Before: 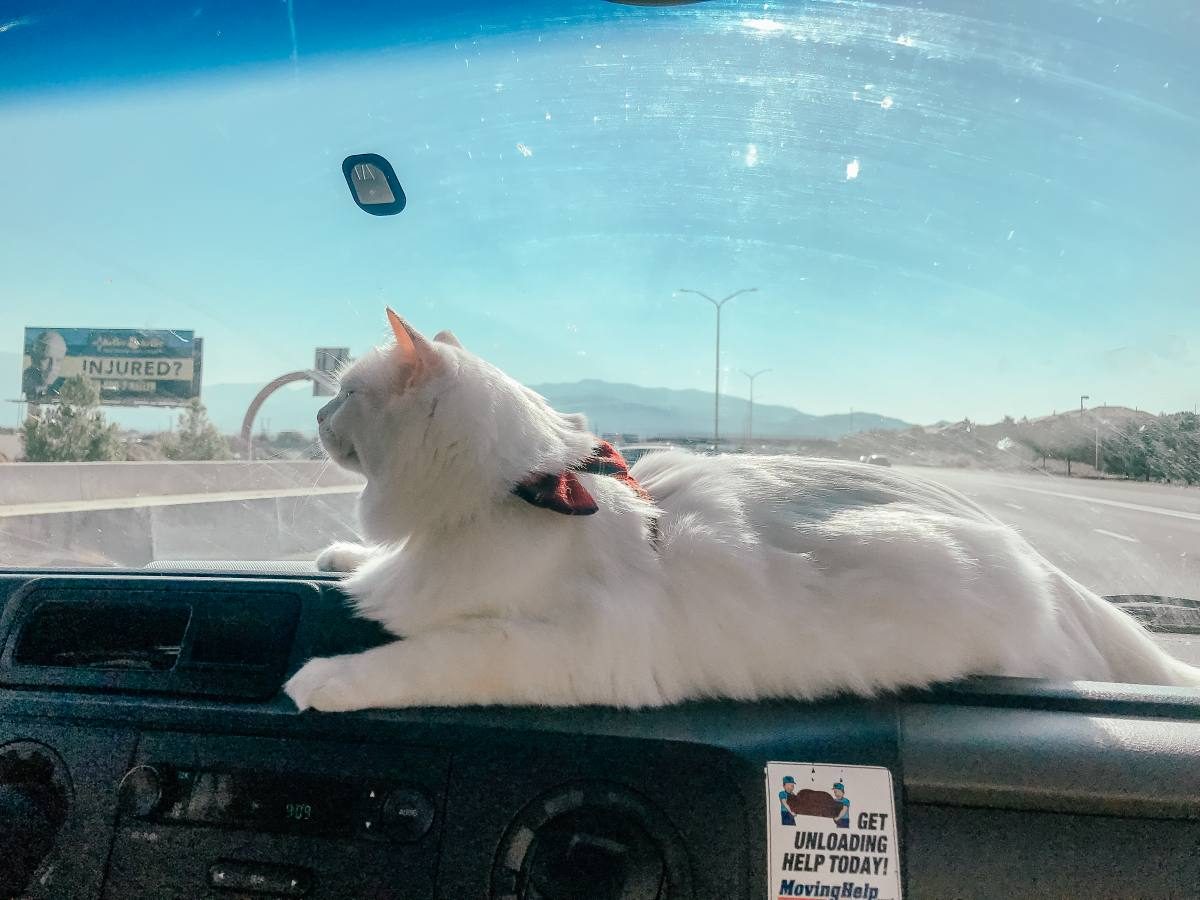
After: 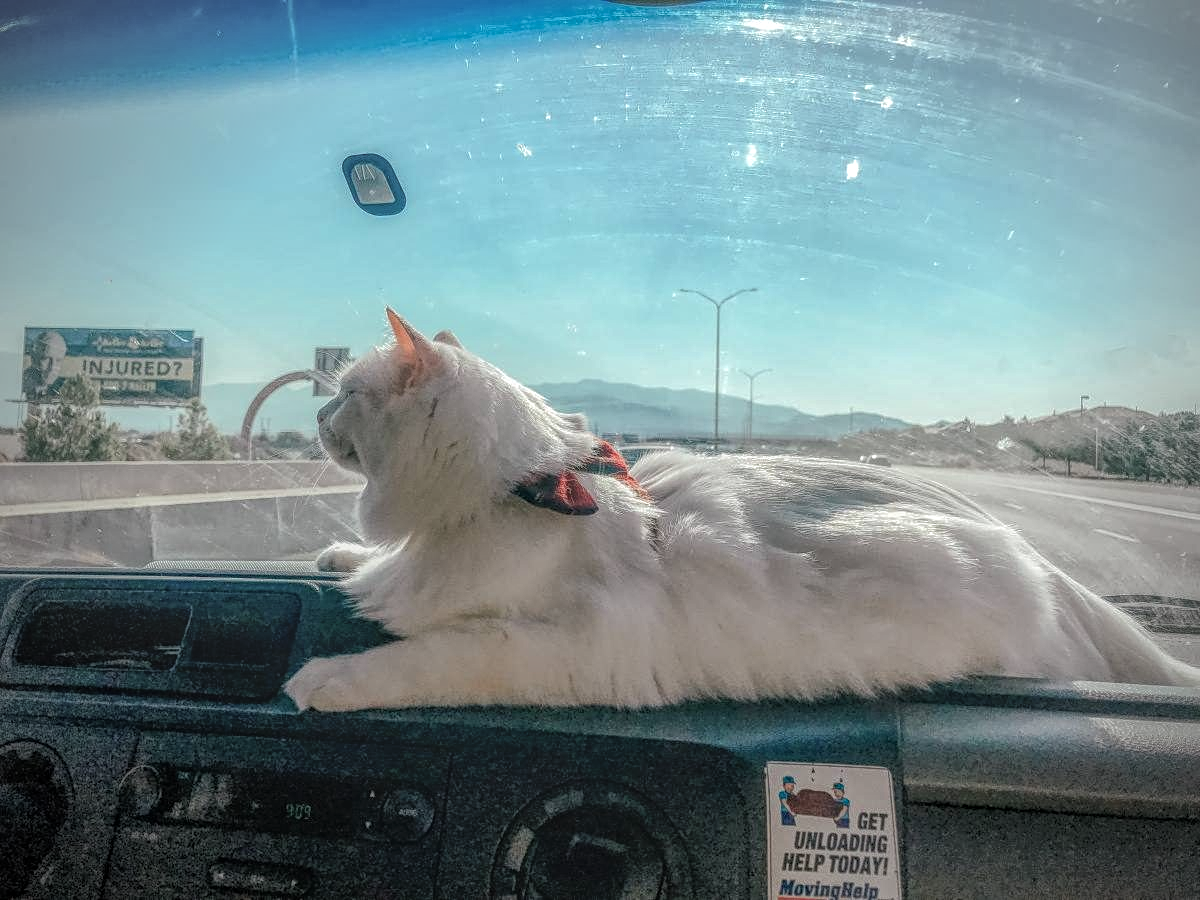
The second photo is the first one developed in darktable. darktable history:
vignetting: fall-off start 71.74%
local contrast: highlights 20%, shadows 30%, detail 200%, midtone range 0.2
sharpen: amount 0.2
